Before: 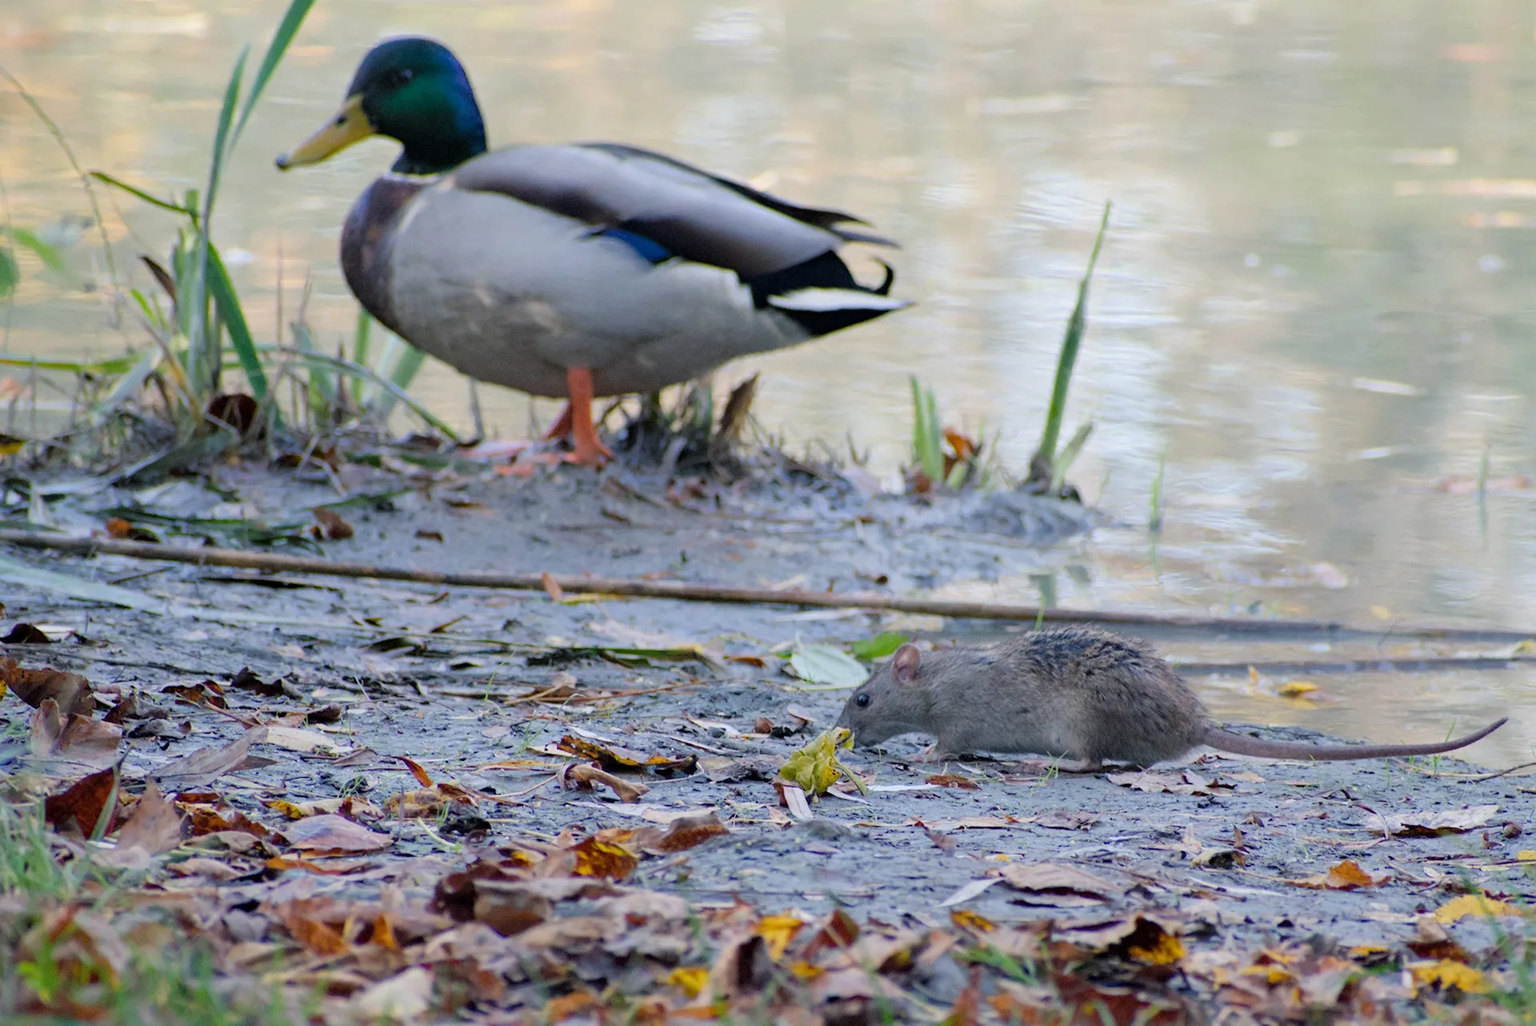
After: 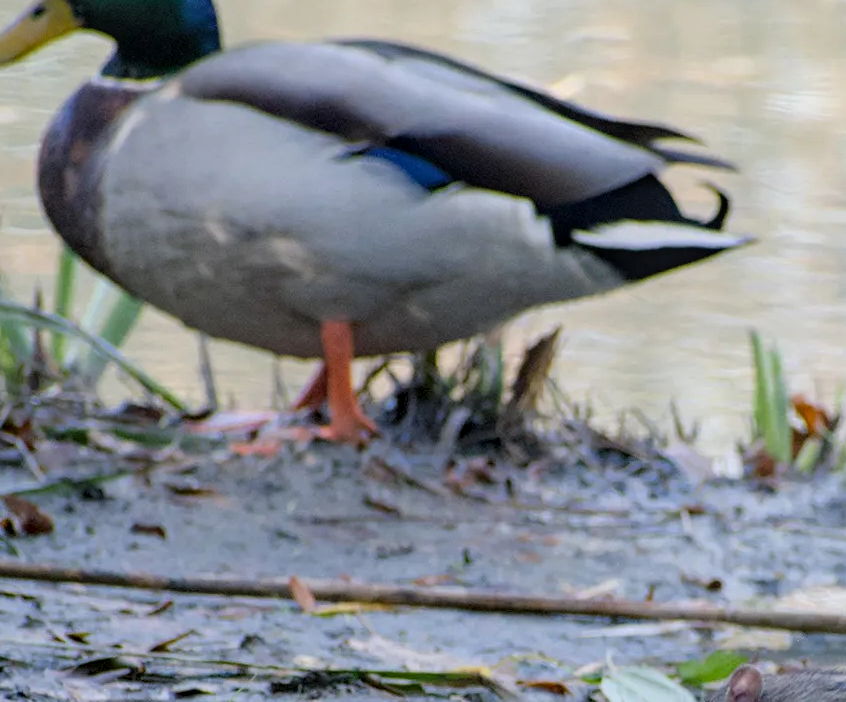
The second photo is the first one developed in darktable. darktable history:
local contrast: on, module defaults
crop: left 20.248%, top 10.86%, right 35.675%, bottom 34.321%
